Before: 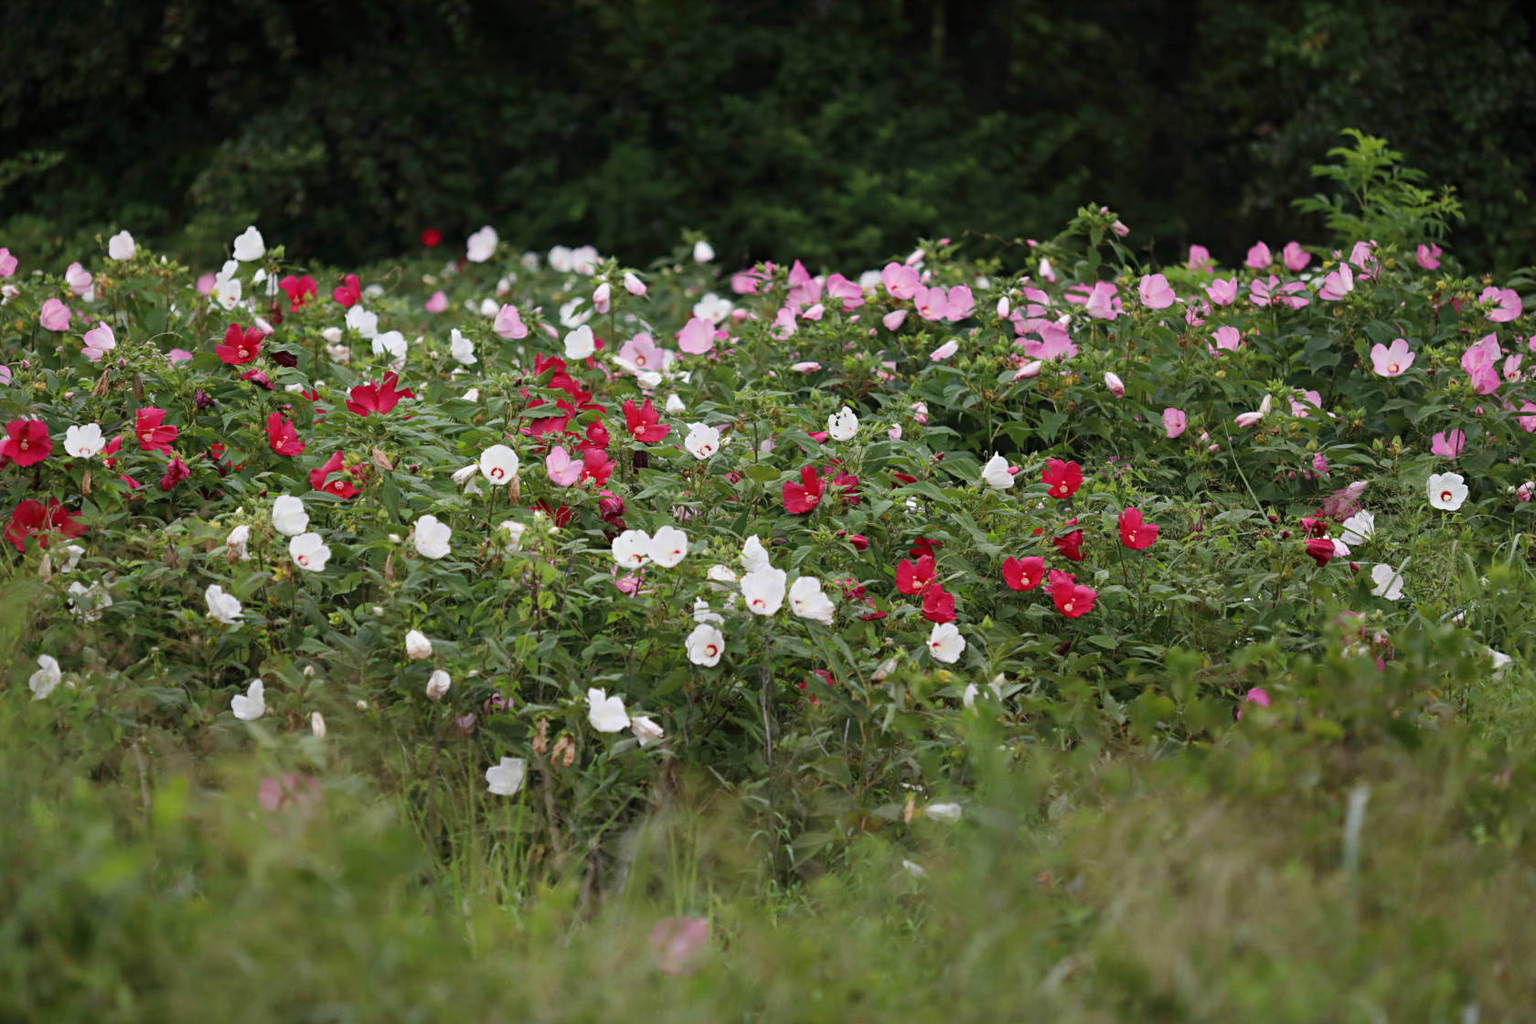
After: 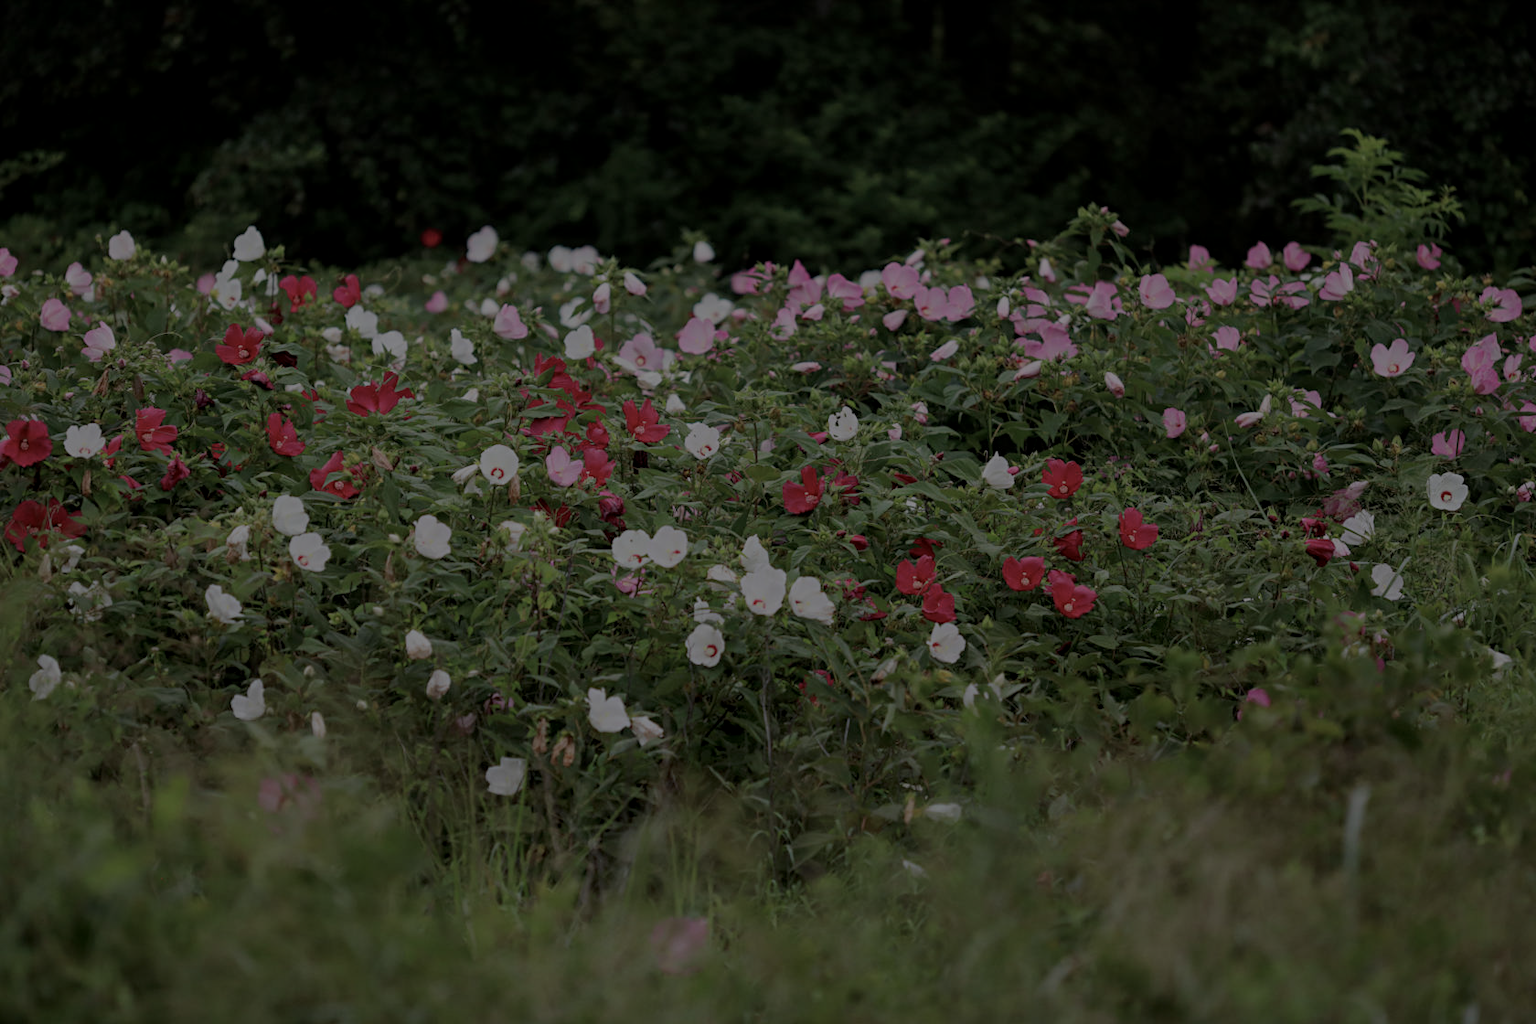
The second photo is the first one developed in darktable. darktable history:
local contrast: on, module defaults
color balance rgb: perceptual brilliance grading › global brilliance -48.39%
